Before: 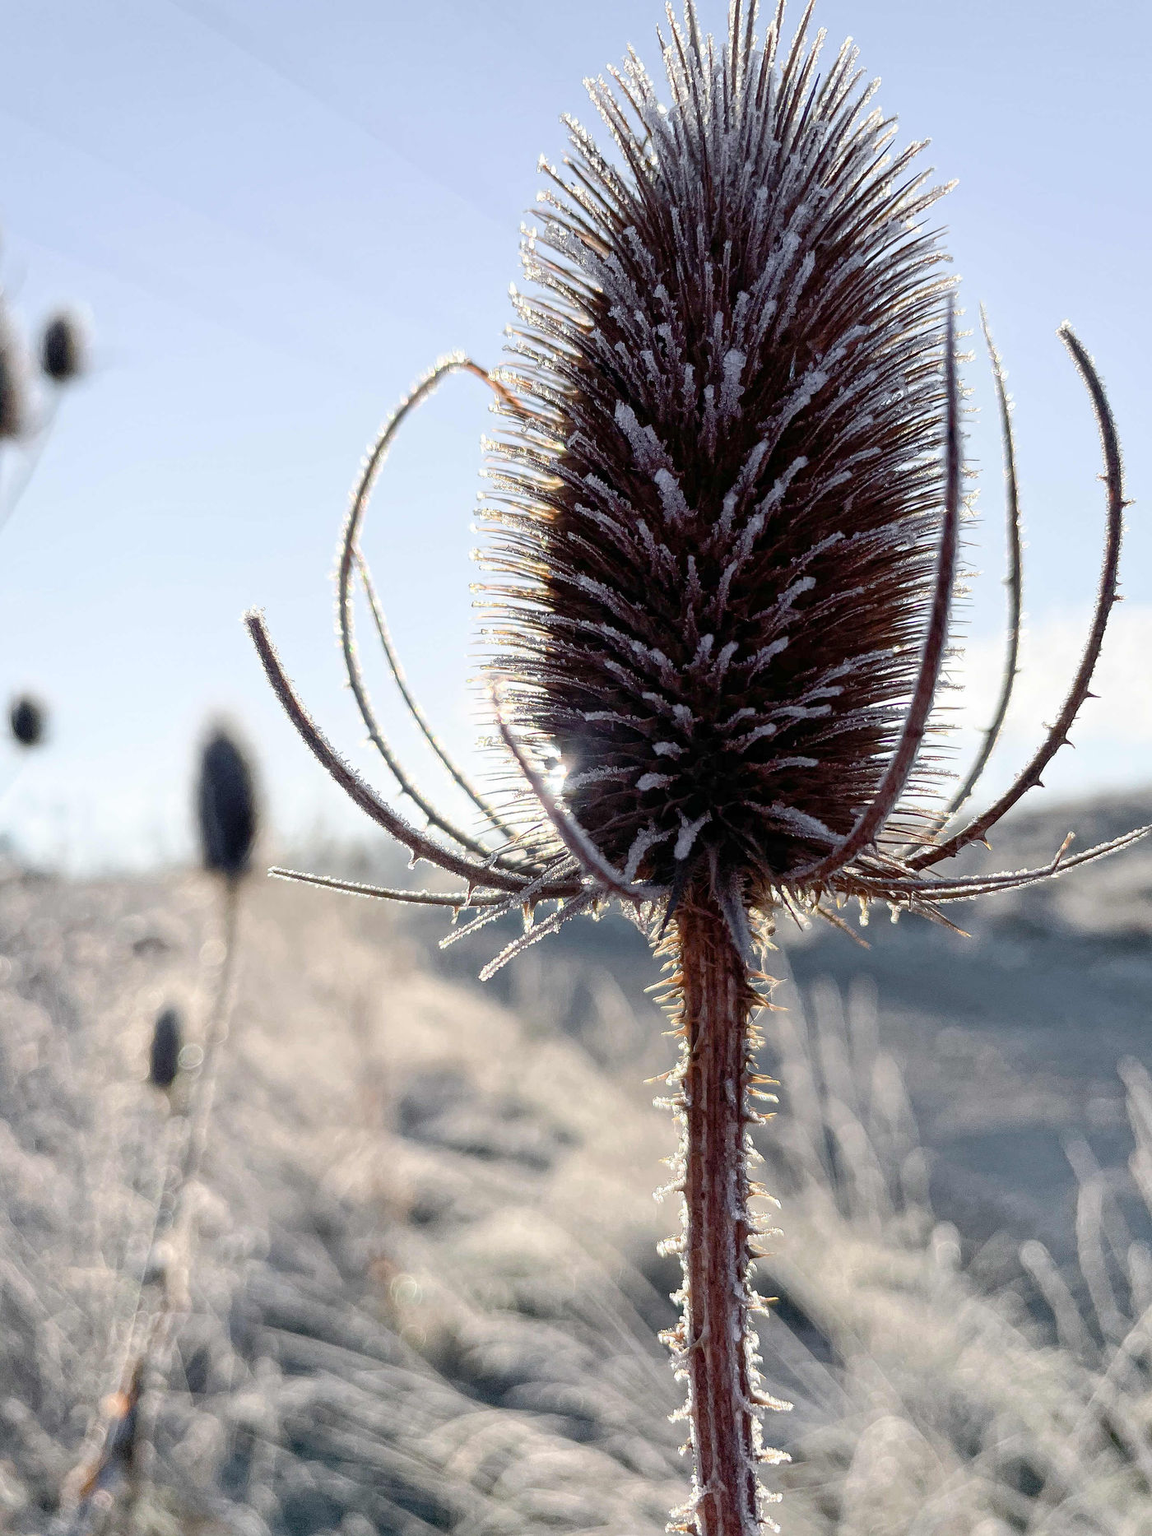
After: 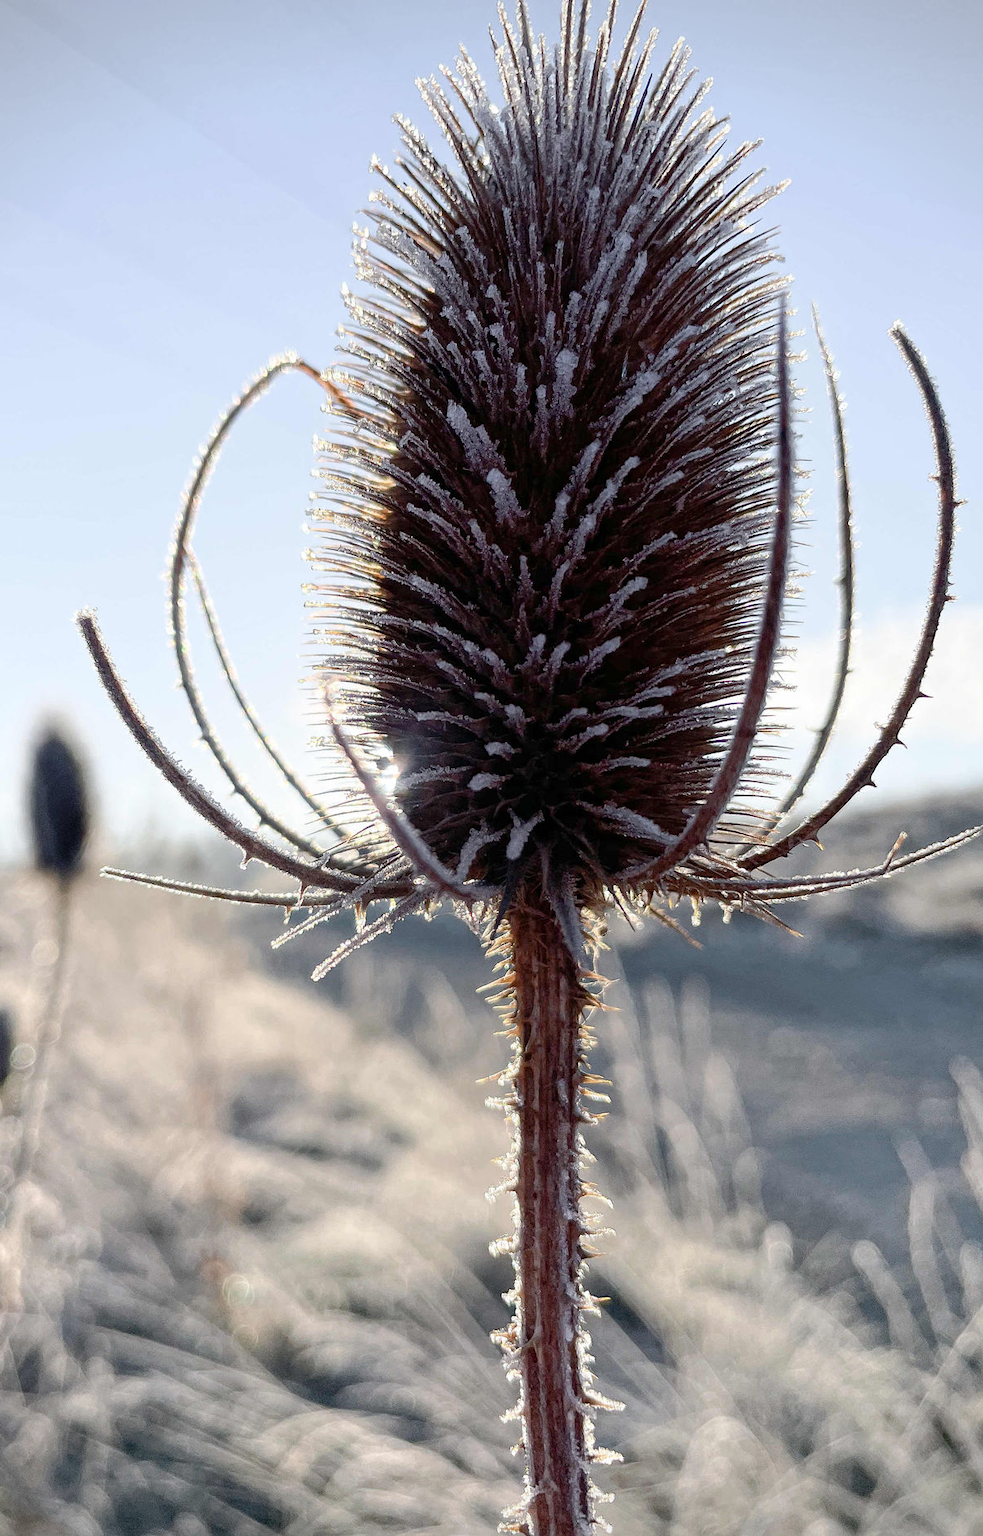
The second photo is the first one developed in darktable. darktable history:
crop and rotate: left 14.62%
vignetting: fall-off start 91.25%
